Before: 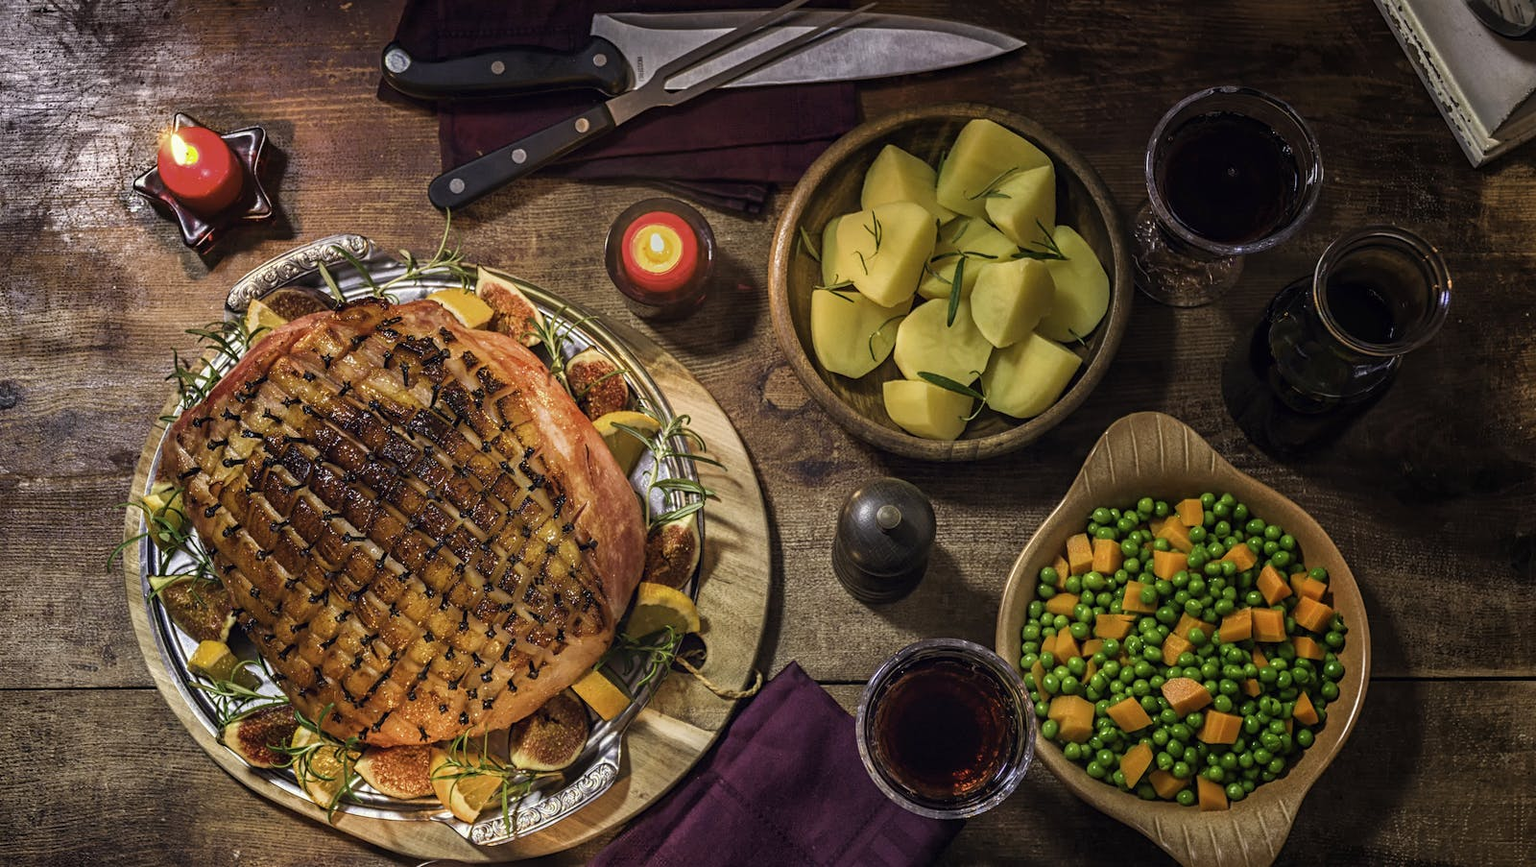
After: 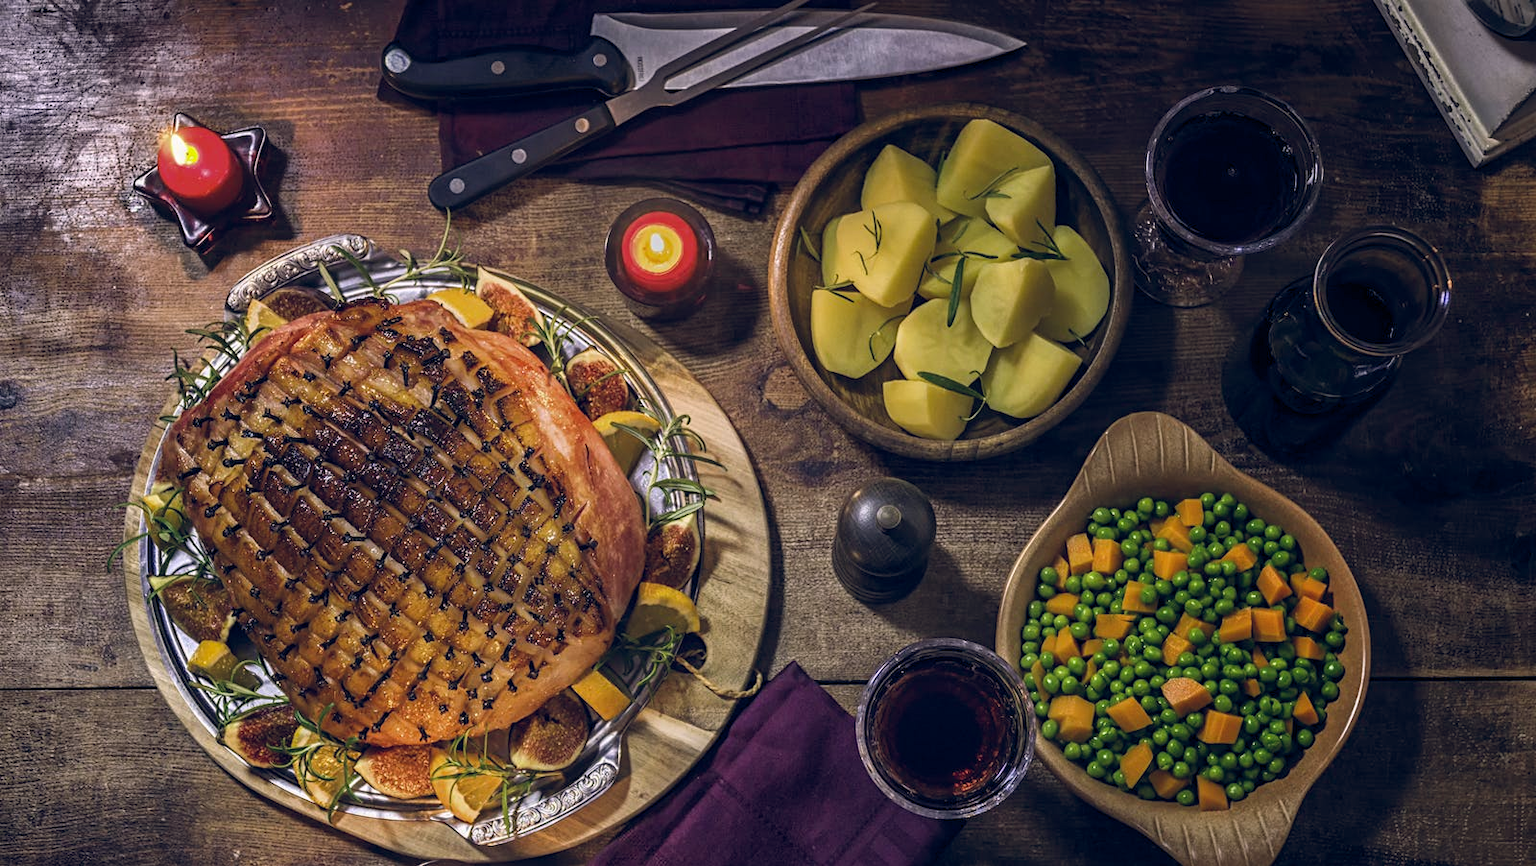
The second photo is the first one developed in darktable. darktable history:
color calibration: illuminant as shot in camera, x 0.358, y 0.373, temperature 4628.91 K
color balance rgb: shadows lift › hue 87.51°, highlights gain › chroma 1.35%, highlights gain › hue 55.1°, global offset › chroma 0.13%, global offset › hue 253.66°, perceptual saturation grading › global saturation 16.38%
